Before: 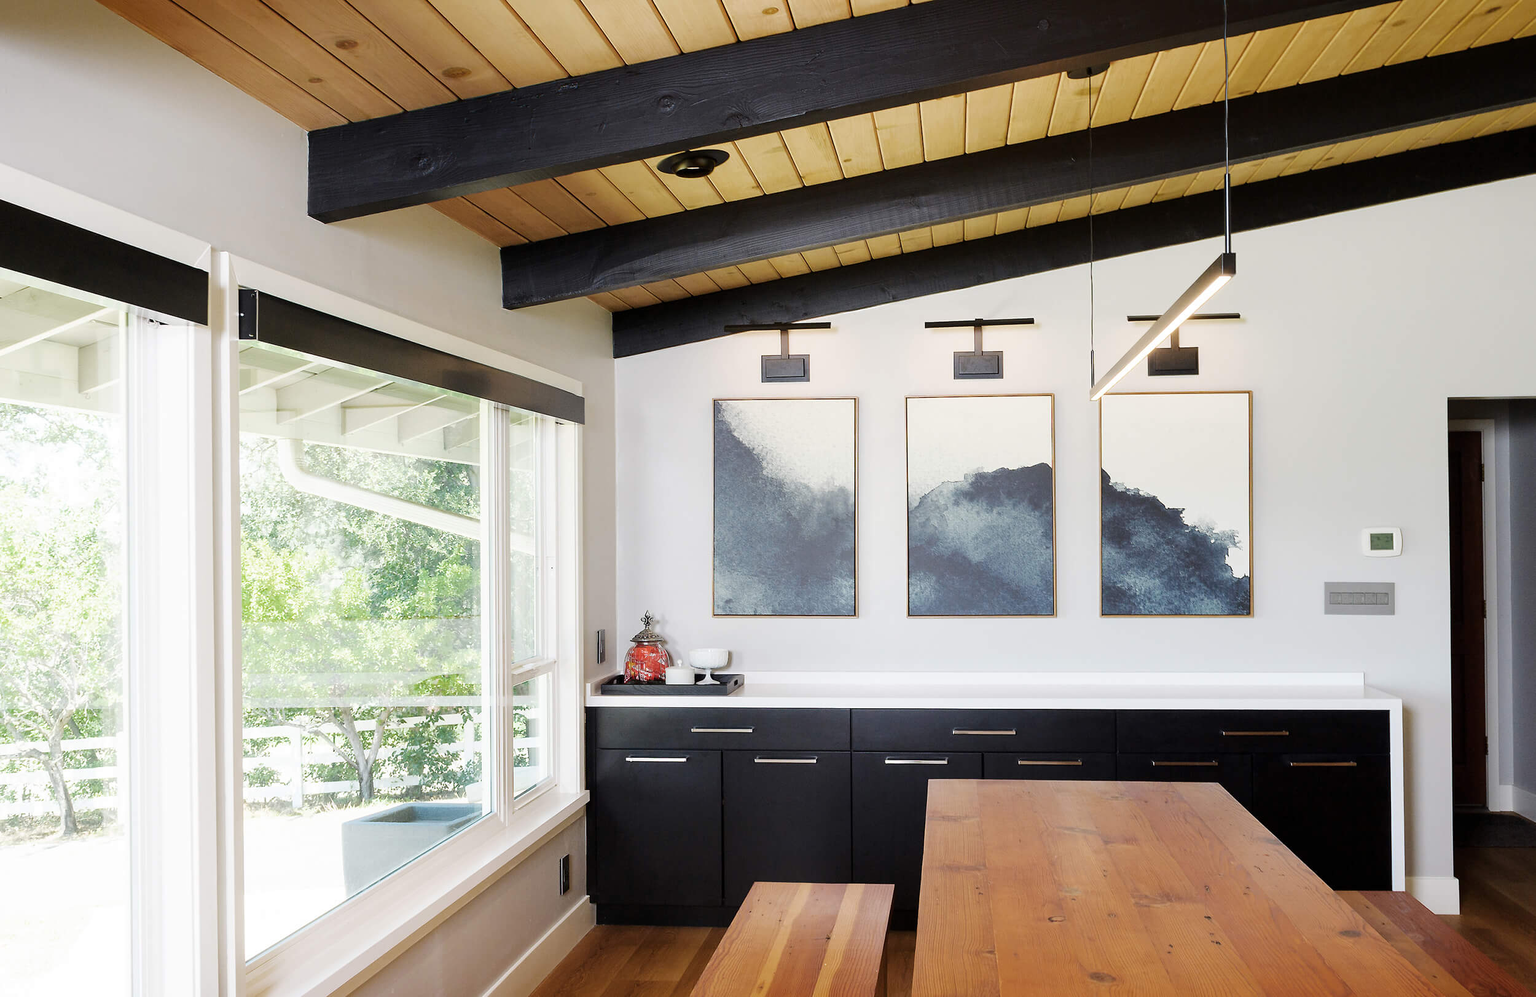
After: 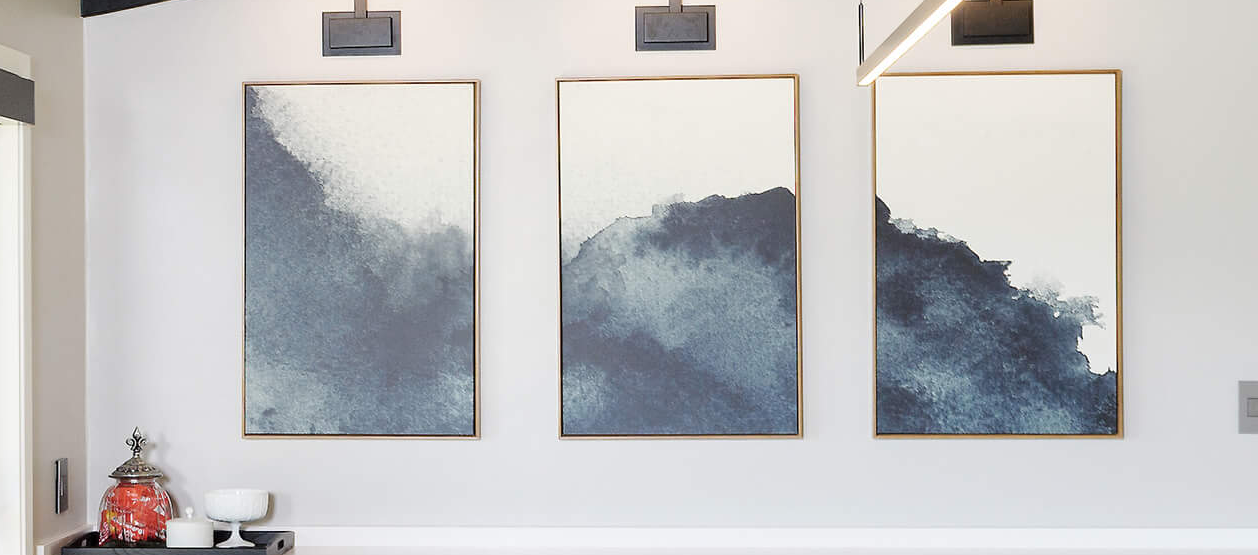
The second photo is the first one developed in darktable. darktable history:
crop: left 36.718%, top 34.919%, right 12.934%, bottom 30.826%
